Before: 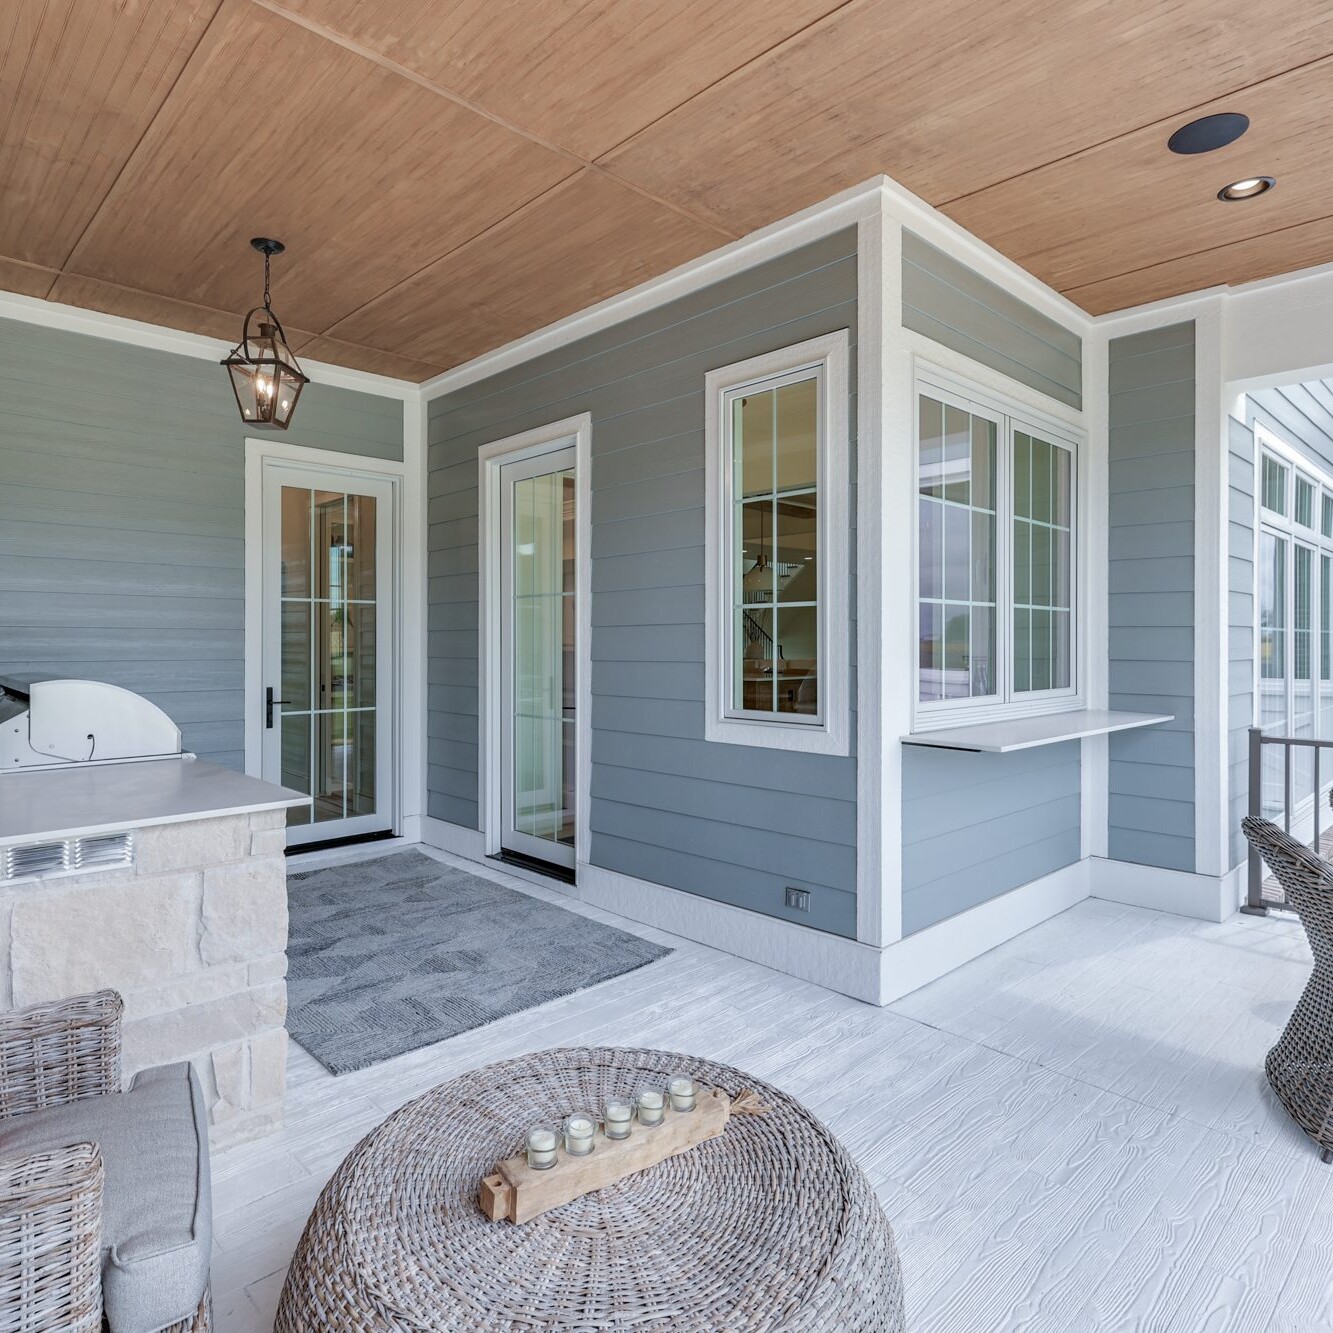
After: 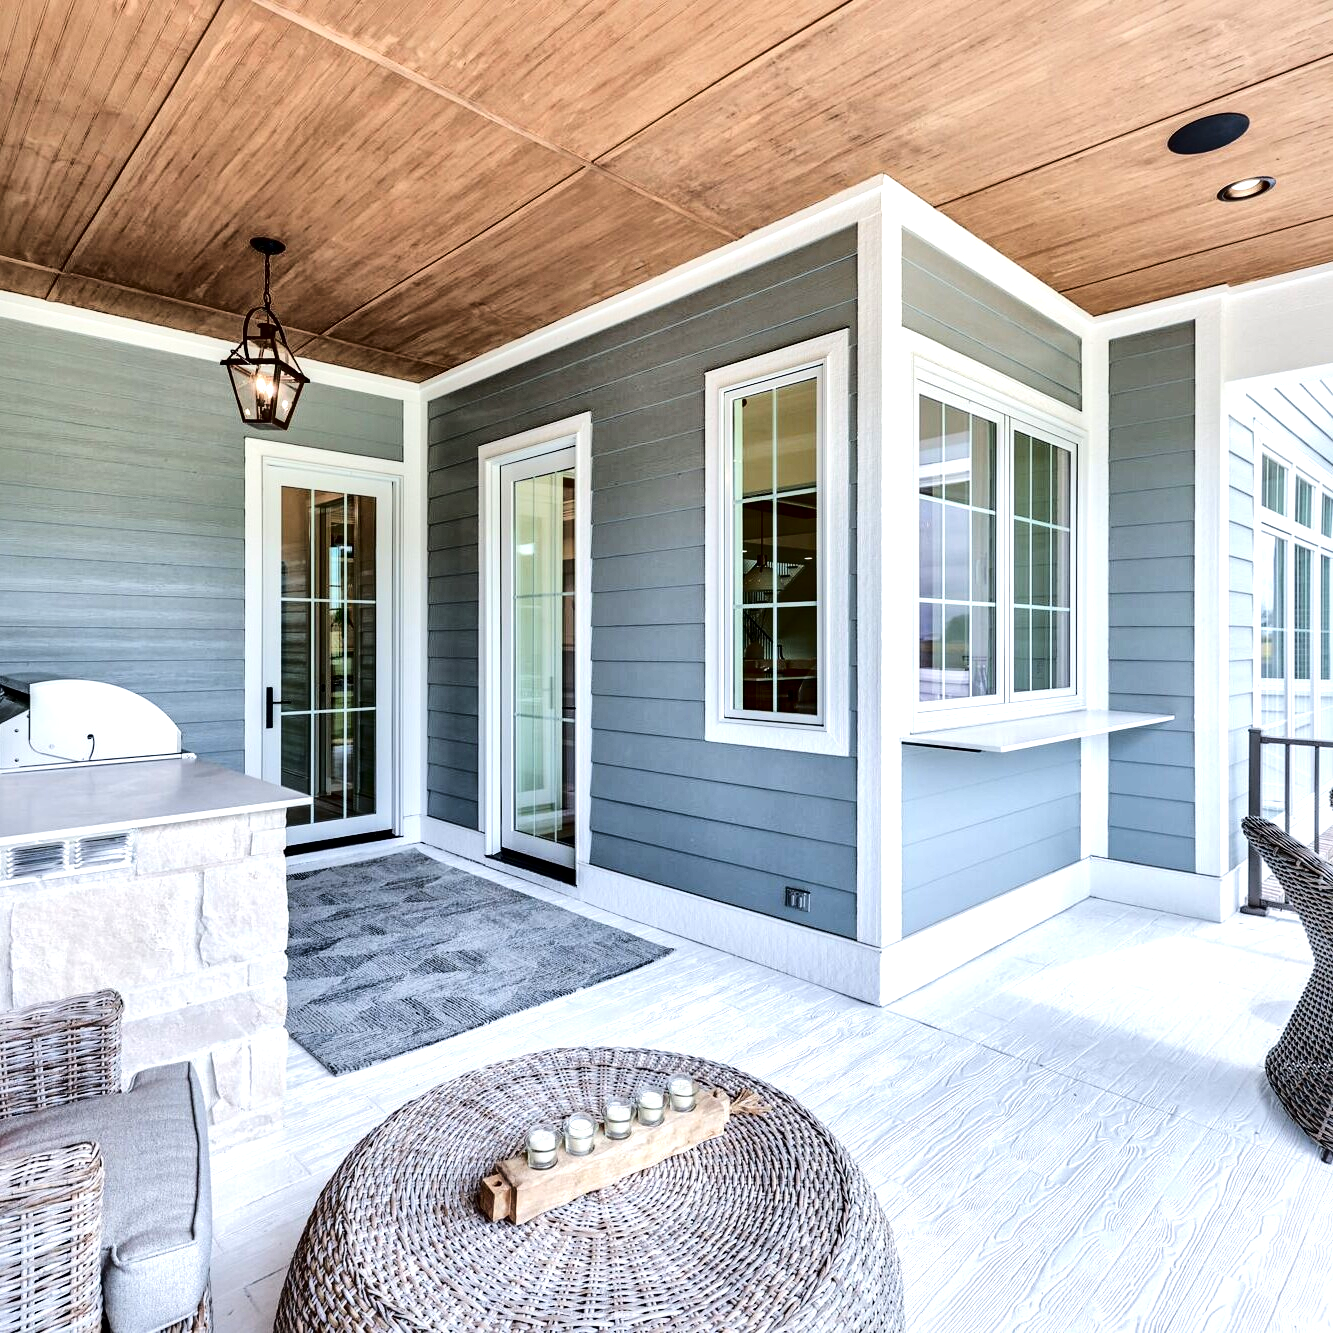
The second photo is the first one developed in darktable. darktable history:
rgb curve: curves: ch0 [(0, 0) (0.284, 0.292) (0.505, 0.644) (1, 1)]; ch1 [(0, 0) (0.284, 0.292) (0.505, 0.644) (1, 1)]; ch2 [(0, 0) (0.284, 0.292) (0.505, 0.644) (1, 1)], compensate middle gray true
tone equalizer: -8 EV -0.75 EV, -7 EV -0.7 EV, -6 EV -0.6 EV, -5 EV -0.4 EV, -3 EV 0.4 EV, -2 EV 0.6 EV, -1 EV 0.7 EV, +0 EV 0.75 EV, edges refinement/feathering 500, mask exposure compensation -1.57 EV, preserve details no
contrast brightness saturation: contrast 0.1, brightness -0.26, saturation 0.14
local contrast: mode bilateral grid, contrast 20, coarseness 50, detail 179%, midtone range 0.2
white balance: emerald 1
